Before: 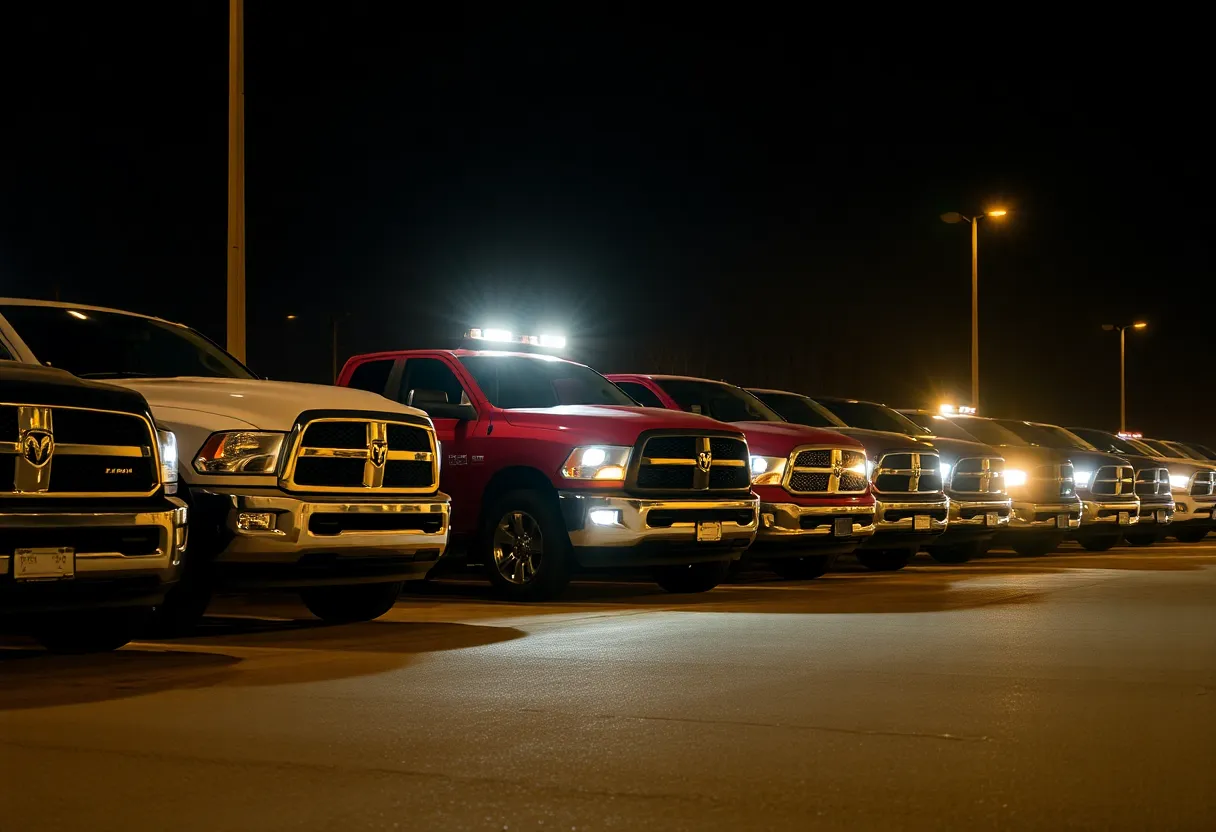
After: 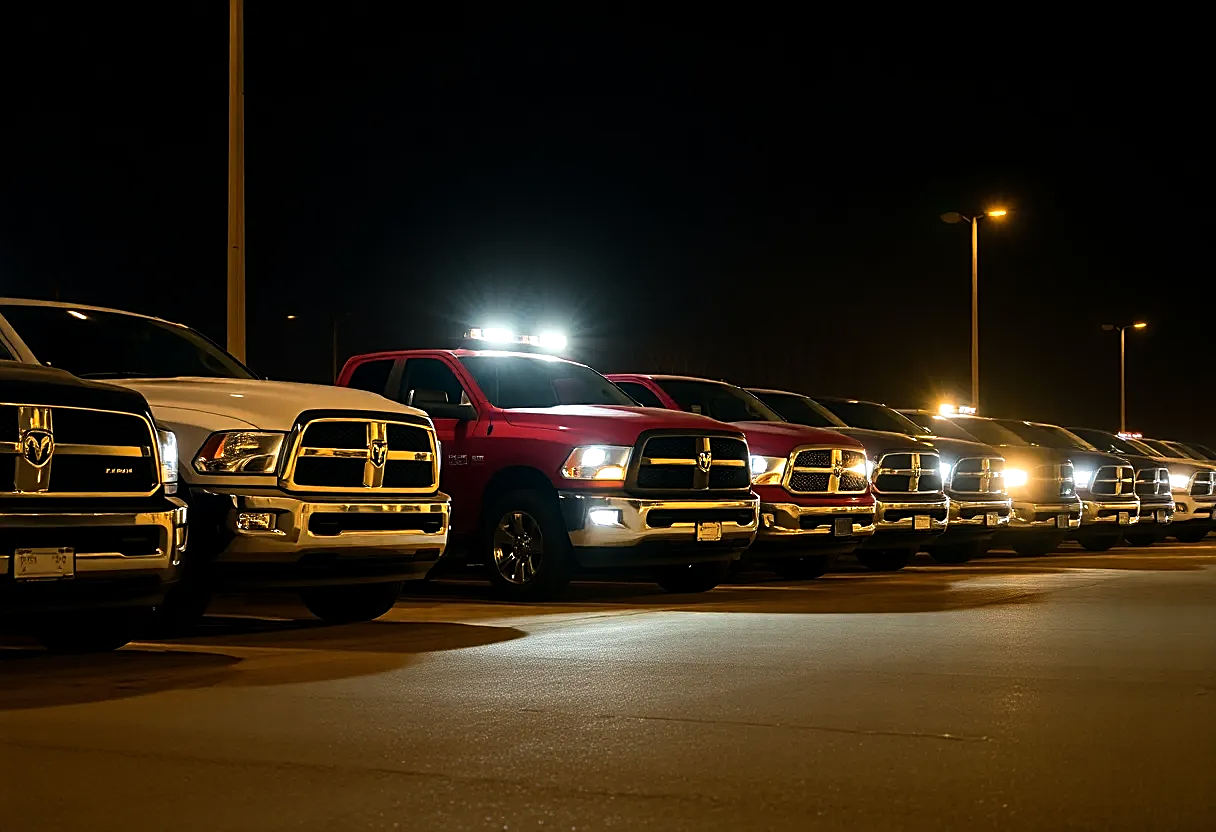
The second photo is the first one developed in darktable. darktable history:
sharpen: on, module defaults
tone equalizer: -8 EV -0.417 EV, -7 EV -0.389 EV, -6 EV -0.333 EV, -5 EV -0.222 EV, -3 EV 0.222 EV, -2 EV 0.333 EV, -1 EV 0.389 EV, +0 EV 0.417 EV, edges refinement/feathering 500, mask exposure compensation -1.57 EV, preserve details no
